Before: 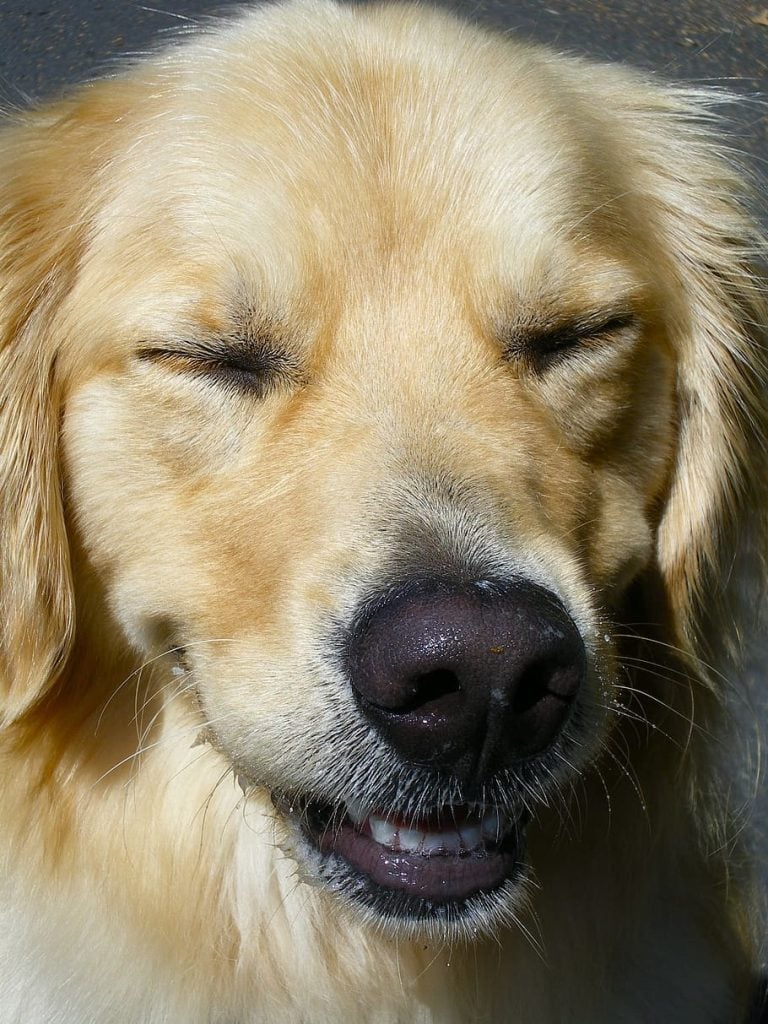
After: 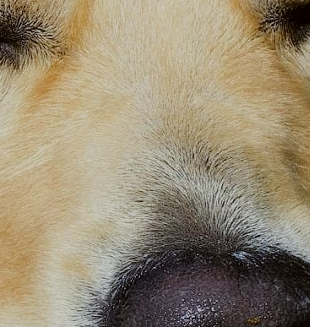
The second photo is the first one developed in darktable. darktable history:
crop: left 31.751%, top 32.172%, right 27.8%, bottom 35.83%
filmic rgb: black relative exposure -7.65 EV, white relative exposure 4.56 EV, hardness 3.61
color correction: highlights a* -2.73, highlights b* -2.09, shadows a* 2.41, shadows b* 2.73
shadows and highlights: shadows 25, highlights -25
white balance: emerald 1
